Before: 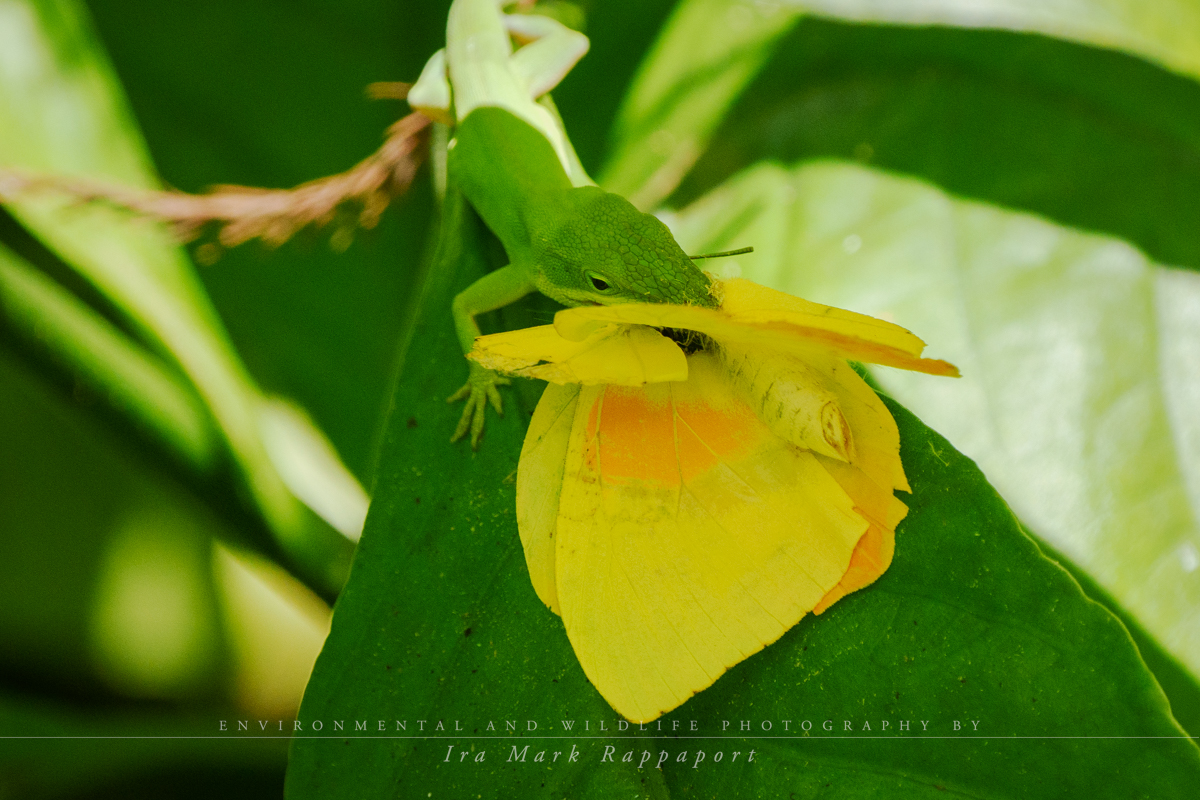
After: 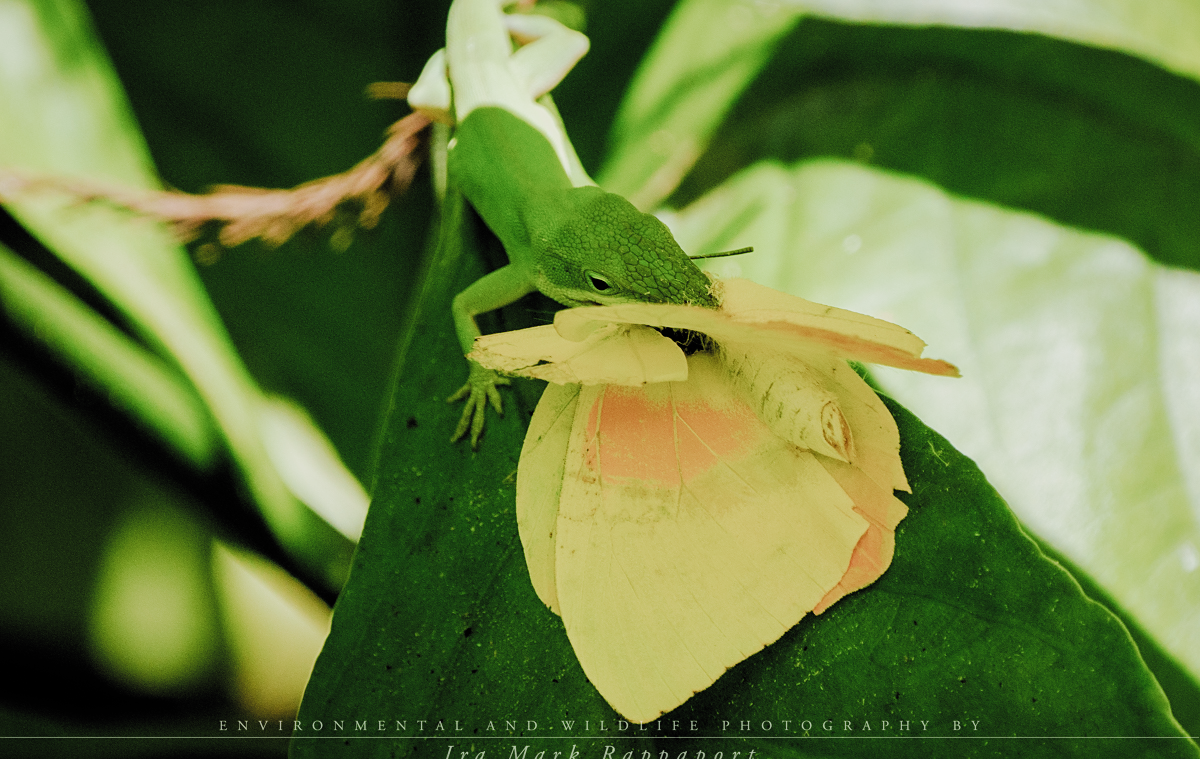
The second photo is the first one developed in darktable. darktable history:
crop and rotate: top 0%, bottom 5.124%
sharpen: amount 0.207
filmic rgb: black relative exposure -5.04 EV, white relative exposure 3.98 EV, hardness 2.89, contrast 1.399, highlights saturation mix -21.3%, add noise in highlights 0.001, color science v3 (2019), use custom middle-gray values true, iterations of high-quality reconstruction 10, contrast in highlights soft
